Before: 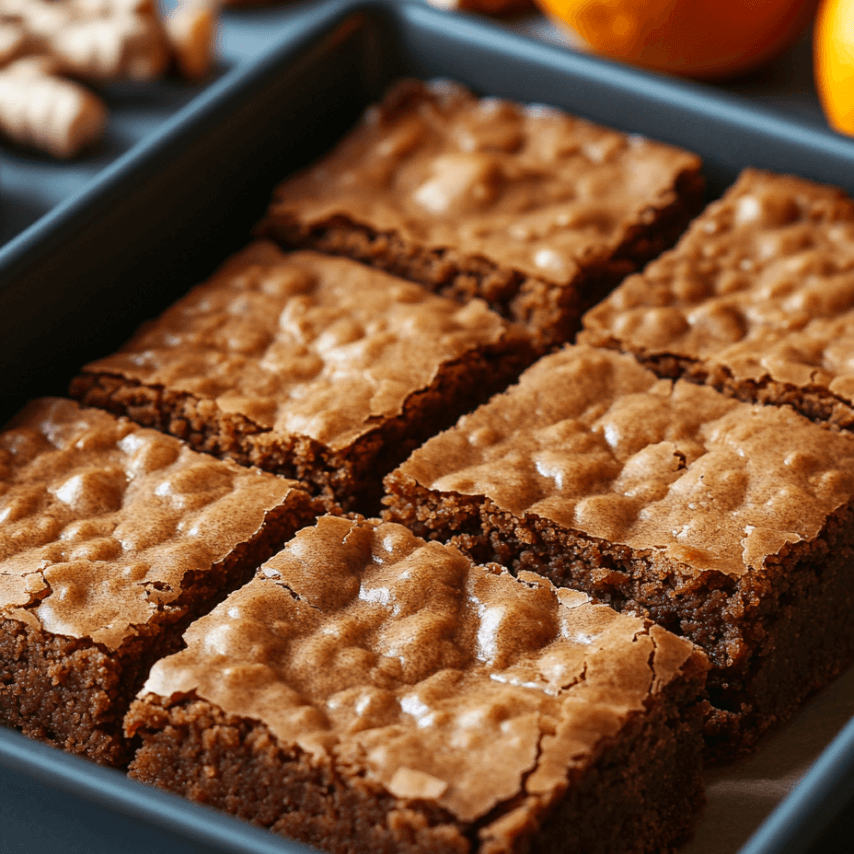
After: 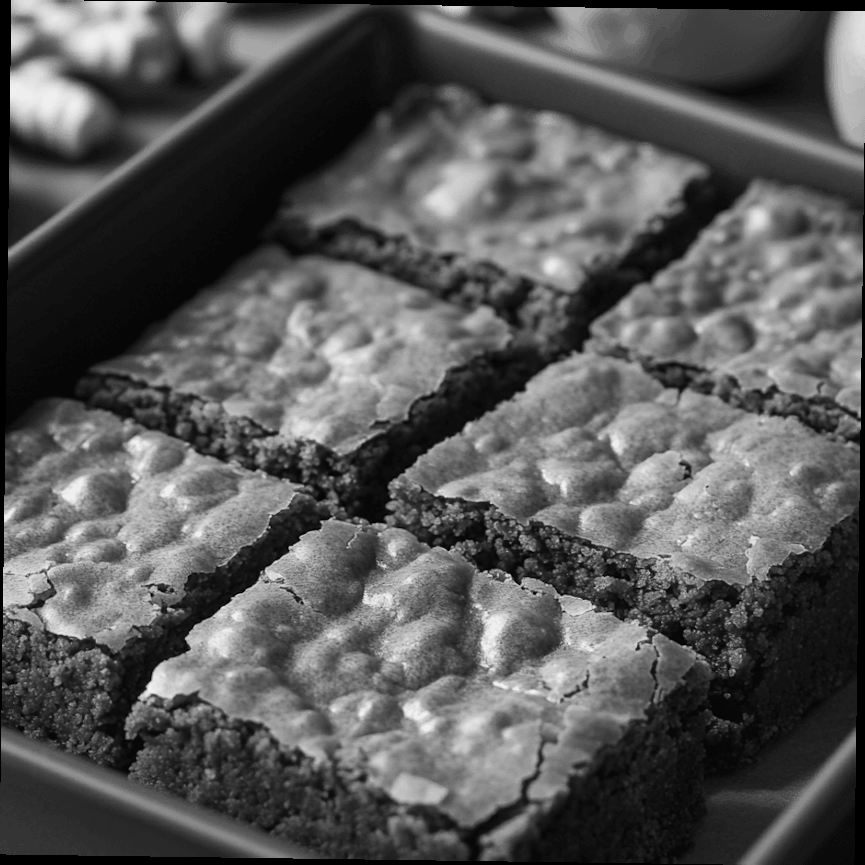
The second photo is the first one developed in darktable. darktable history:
color correction: highlights a* -5.94, highlights b* 11.19
monochrome: a 16.06, b 15.48, size 1
rotate and perspective: rotation 0.8°, automatic cropping off
